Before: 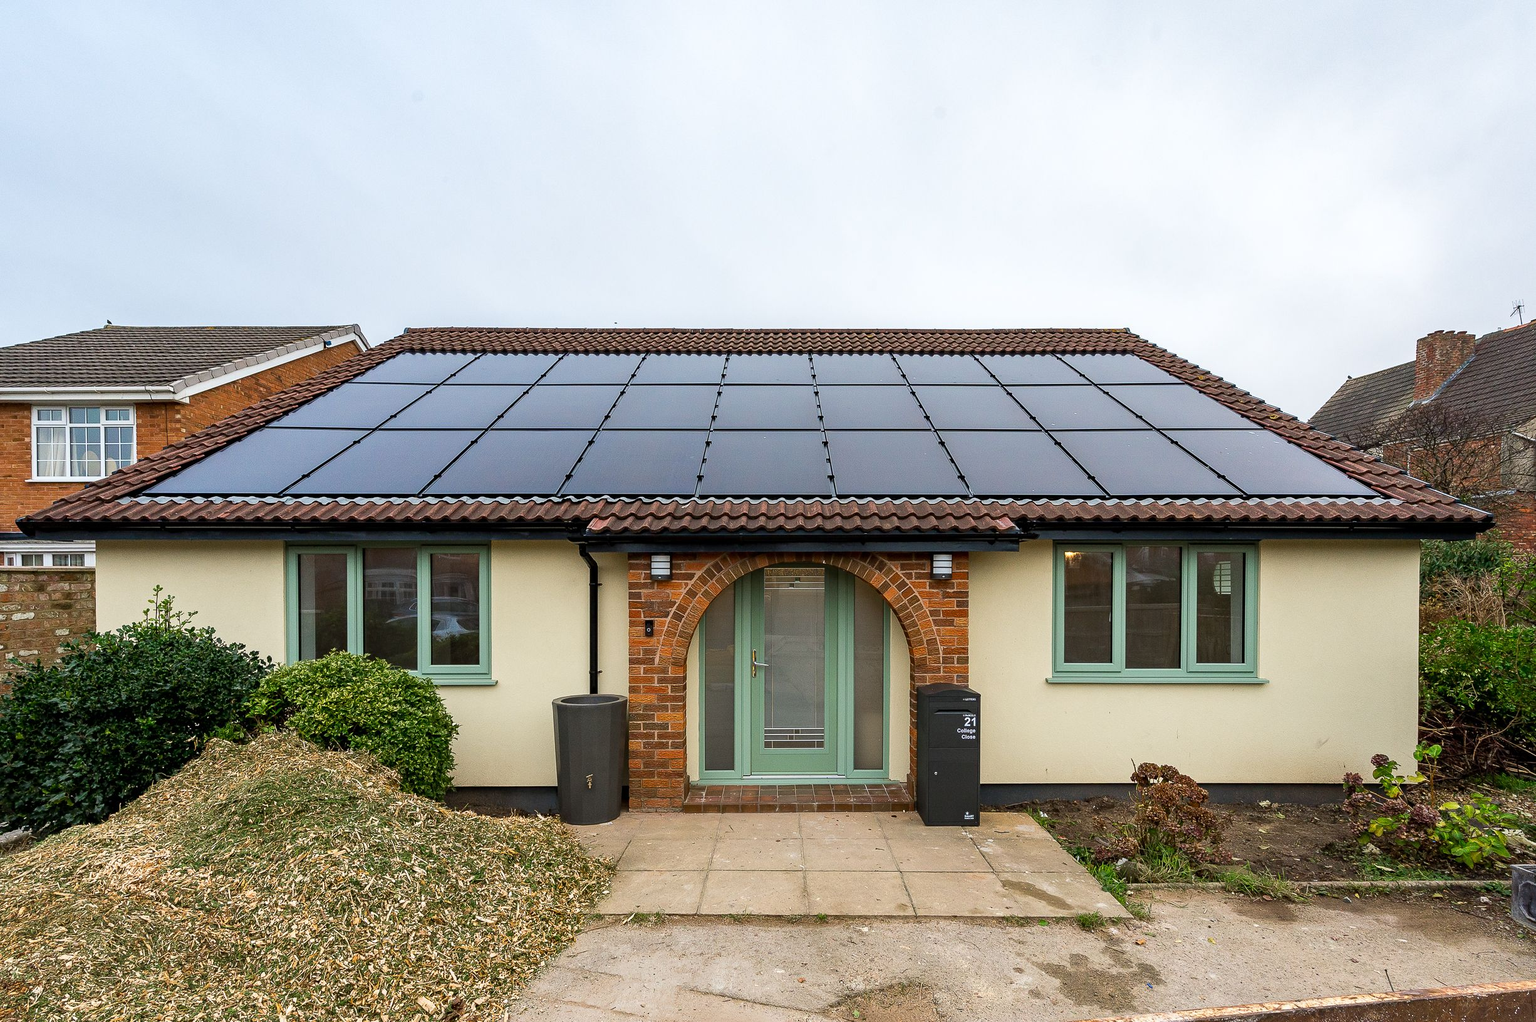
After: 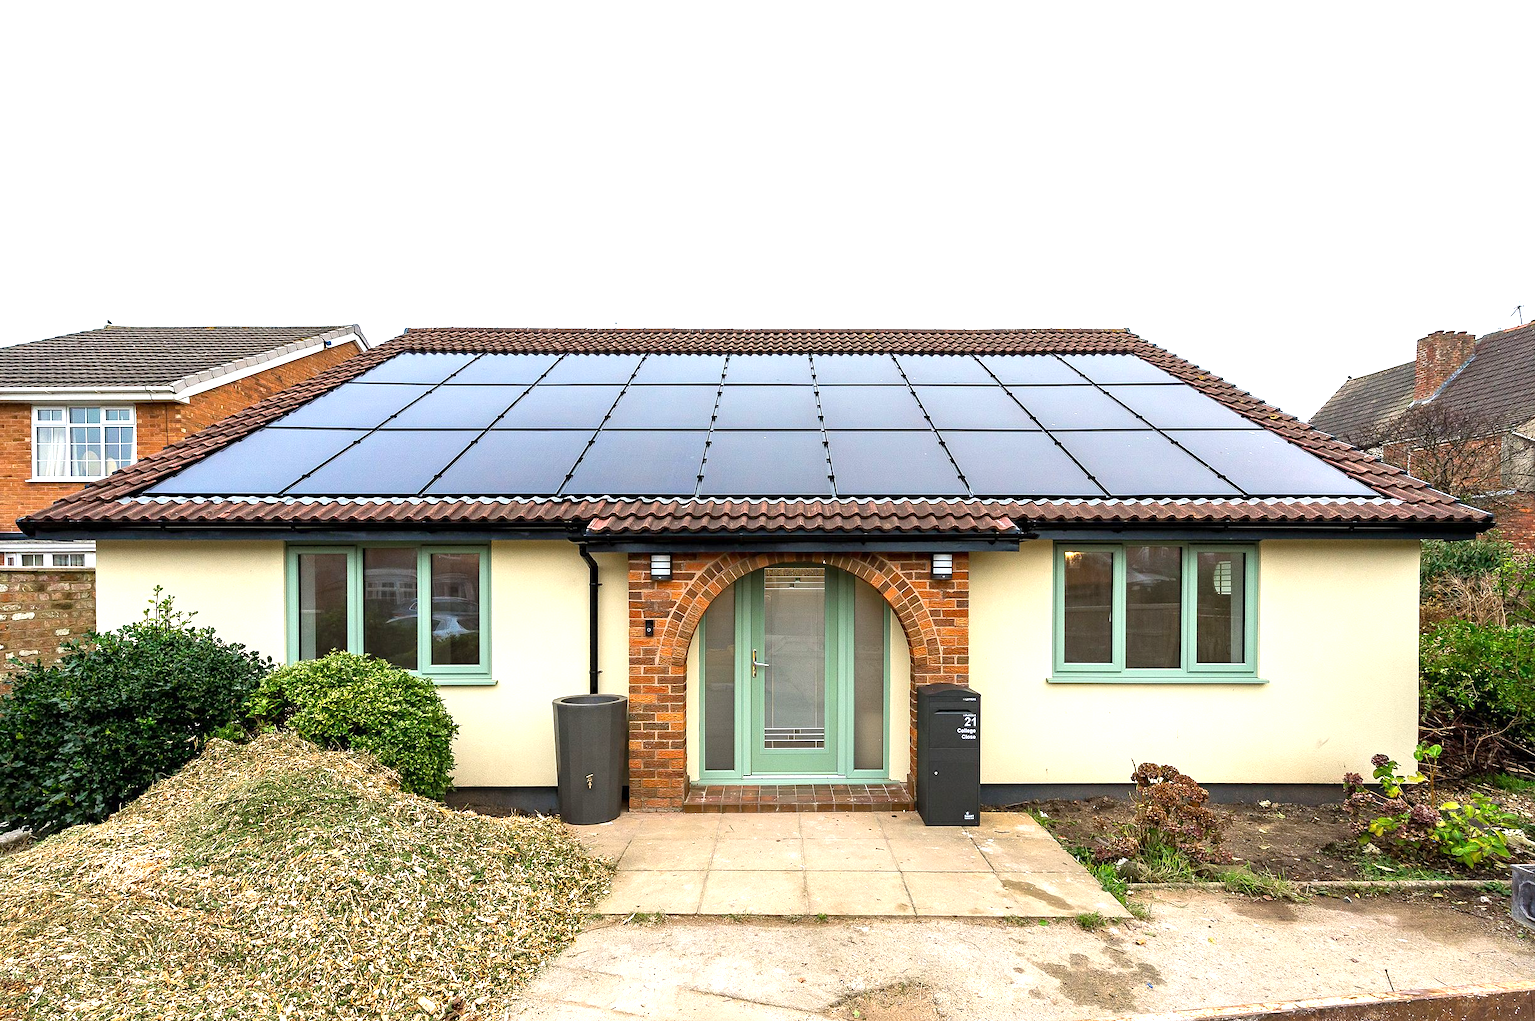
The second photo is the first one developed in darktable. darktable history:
exposure: exposure 0.915 EV, compensate exposure bias true, compensate highlight preservation false
